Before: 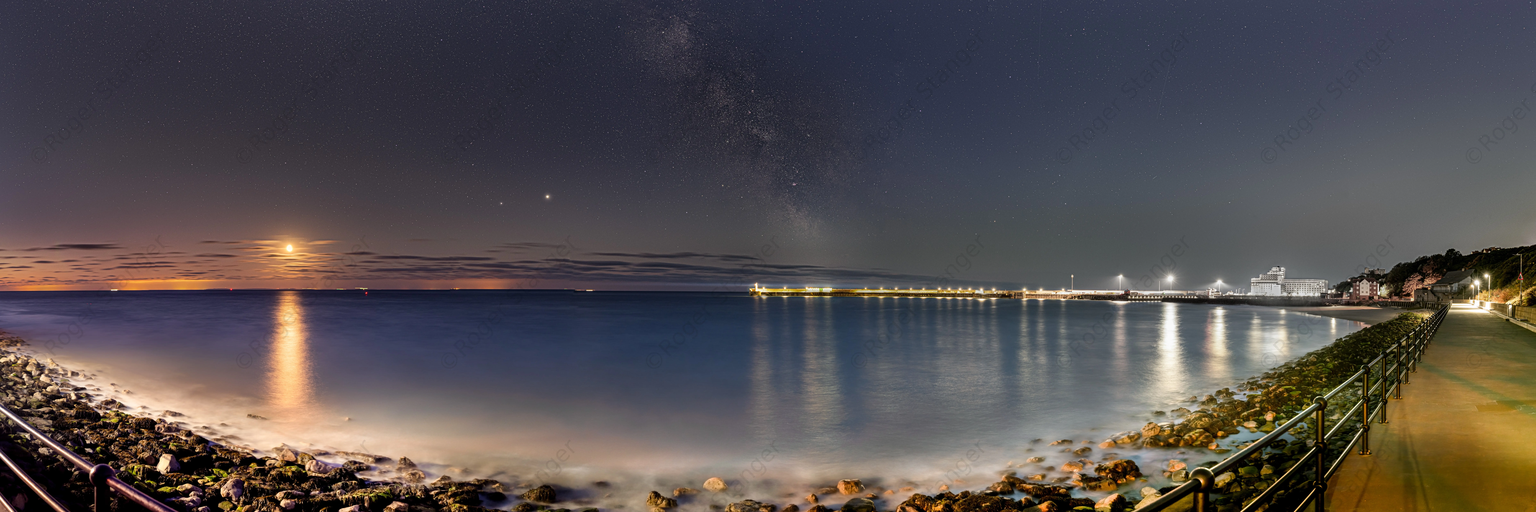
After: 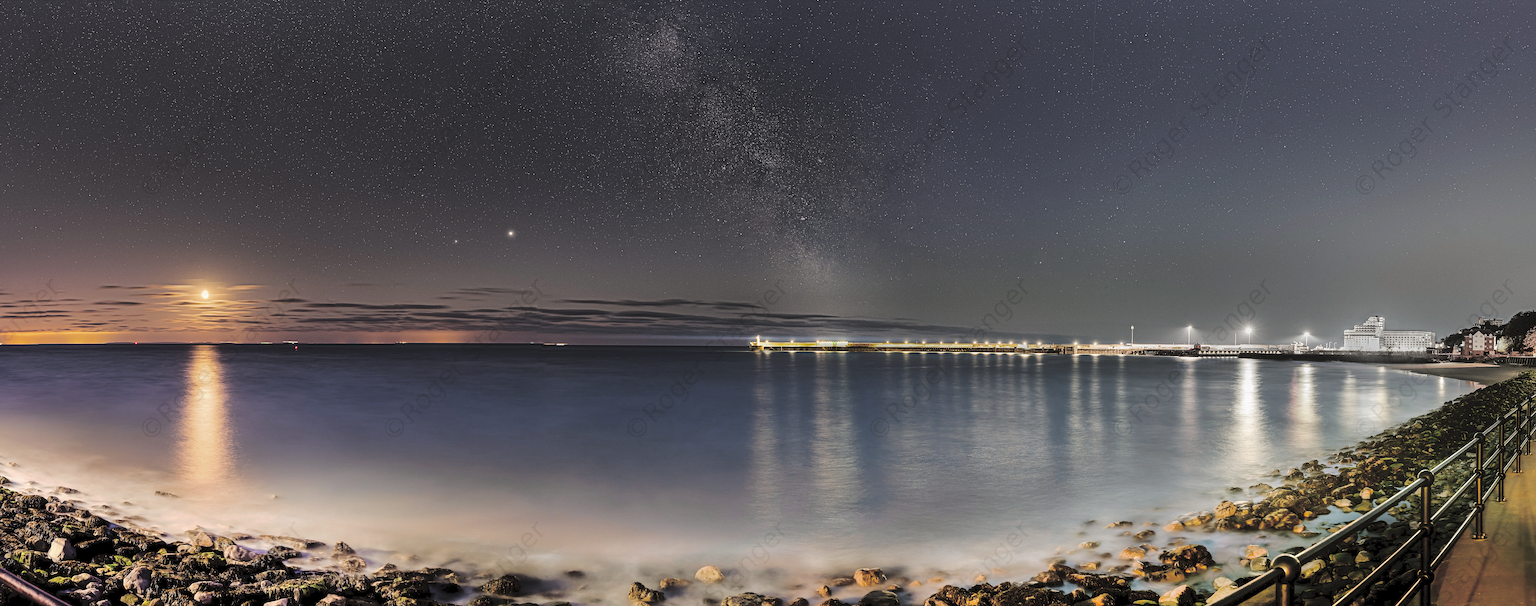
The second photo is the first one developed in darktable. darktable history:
tone curve: curves: ch0 [(0, 0) (0.003, 0.077) (0.011, 0.08) (0.025, 0.083) (0.044, 0.095) (0.069, 0.106) (0.1, 0.12) (0.136, 0.144) (0.177, 0.185) (0.224, 0.231) (0.277, 0.297) (0.335, 0.382) (0.399, 0.471) (0.468, 0.553) (0.543, 0.623) (0.623, 0.689) (0.709, 0.75) (0.801, 0.81) (0.898, 0.873) (1, 1)], preserve colors none
sharpen: radius 4
split-toning: shadows › hue 36°, shadows › saturation 0.05, highlights › hue 10.8°, highlights › saturation 0.15, compress 40%
crop: left 7.598%, right 7.873%
